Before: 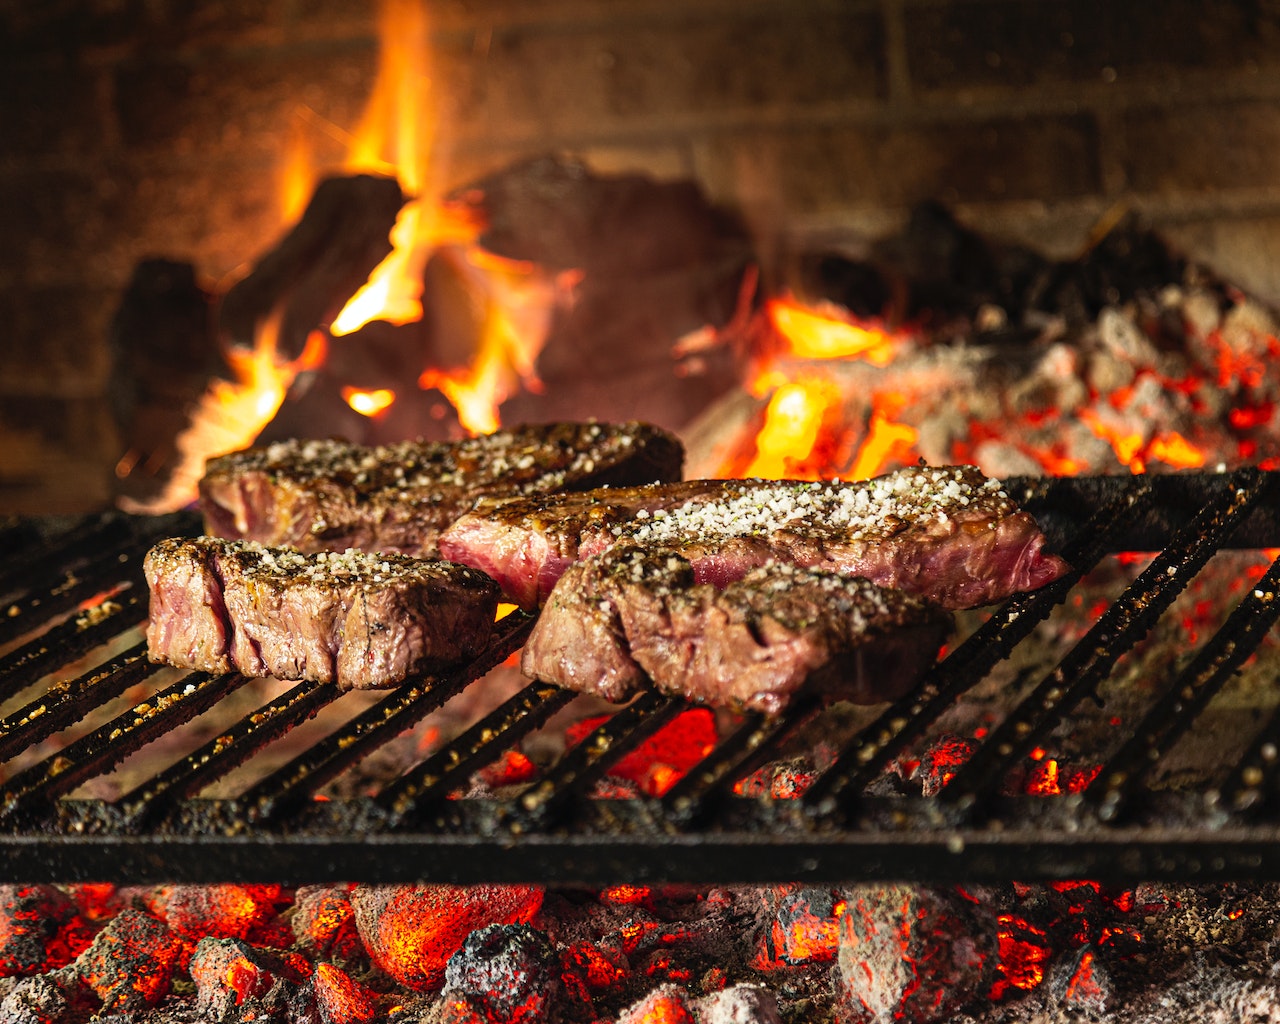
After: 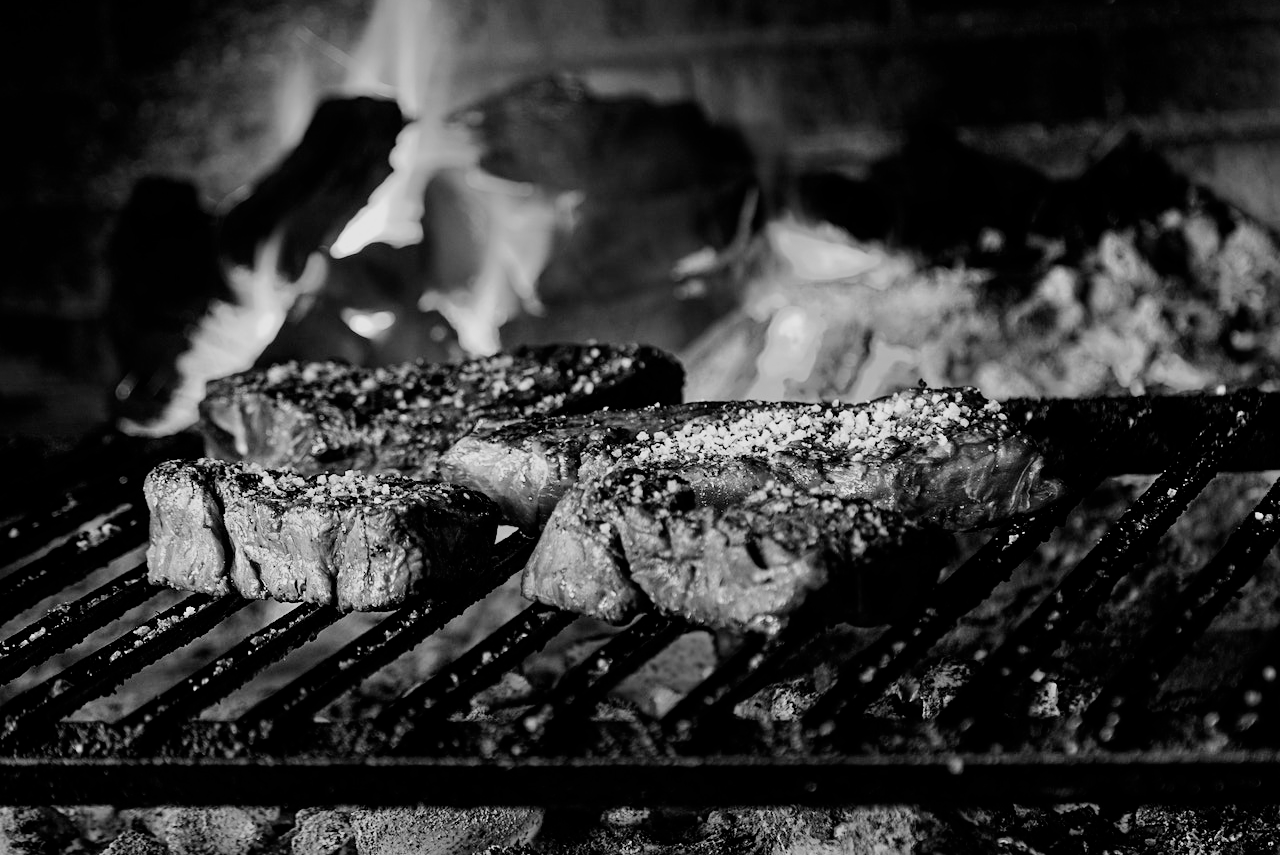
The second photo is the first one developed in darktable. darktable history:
color calibration: output gray [0.31, 0.36, 0.33, 0], gray › normalize channels true, illuminant same as pipeline (D50), adaptation XYZ, x 0.346, y 0.359, gamut compression 0
sharpen: amount 0.2
crop: top 7.625%, bottom 8.027%
filmic rgb: black relative exposure -5 EV, white relative exposure 3.5 EV, hardness 3.19, contrast 1.2, highlights saturation mix -30%
